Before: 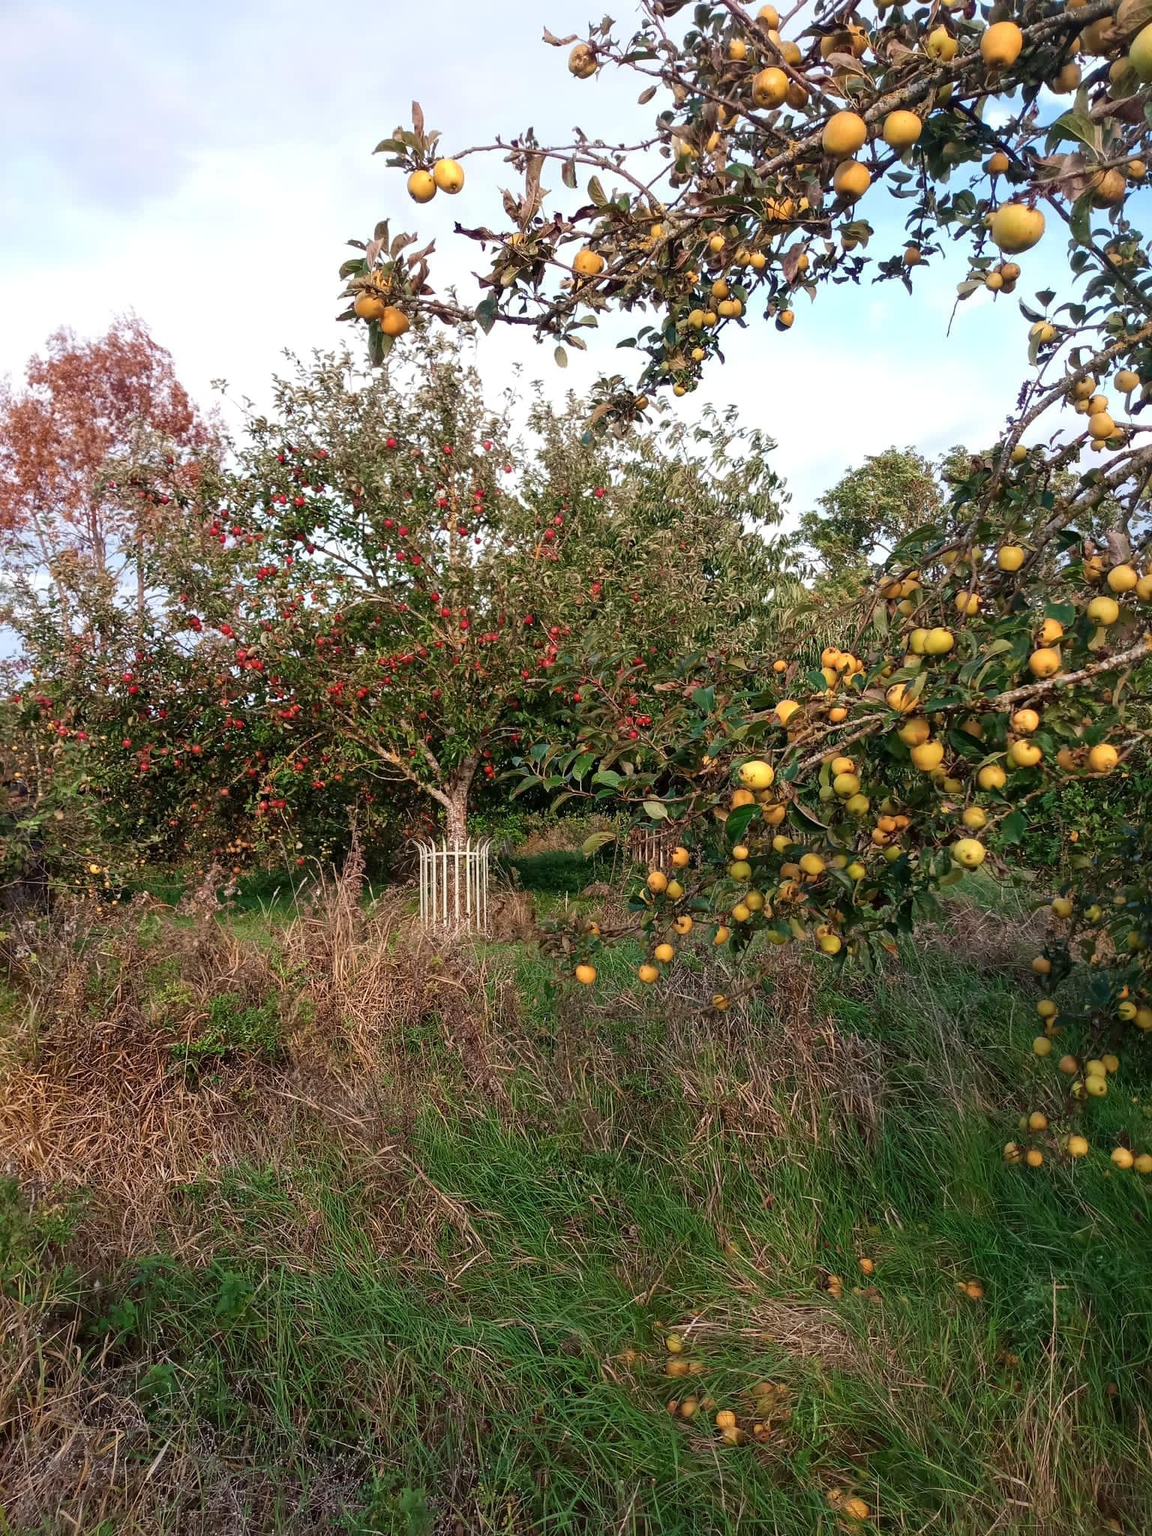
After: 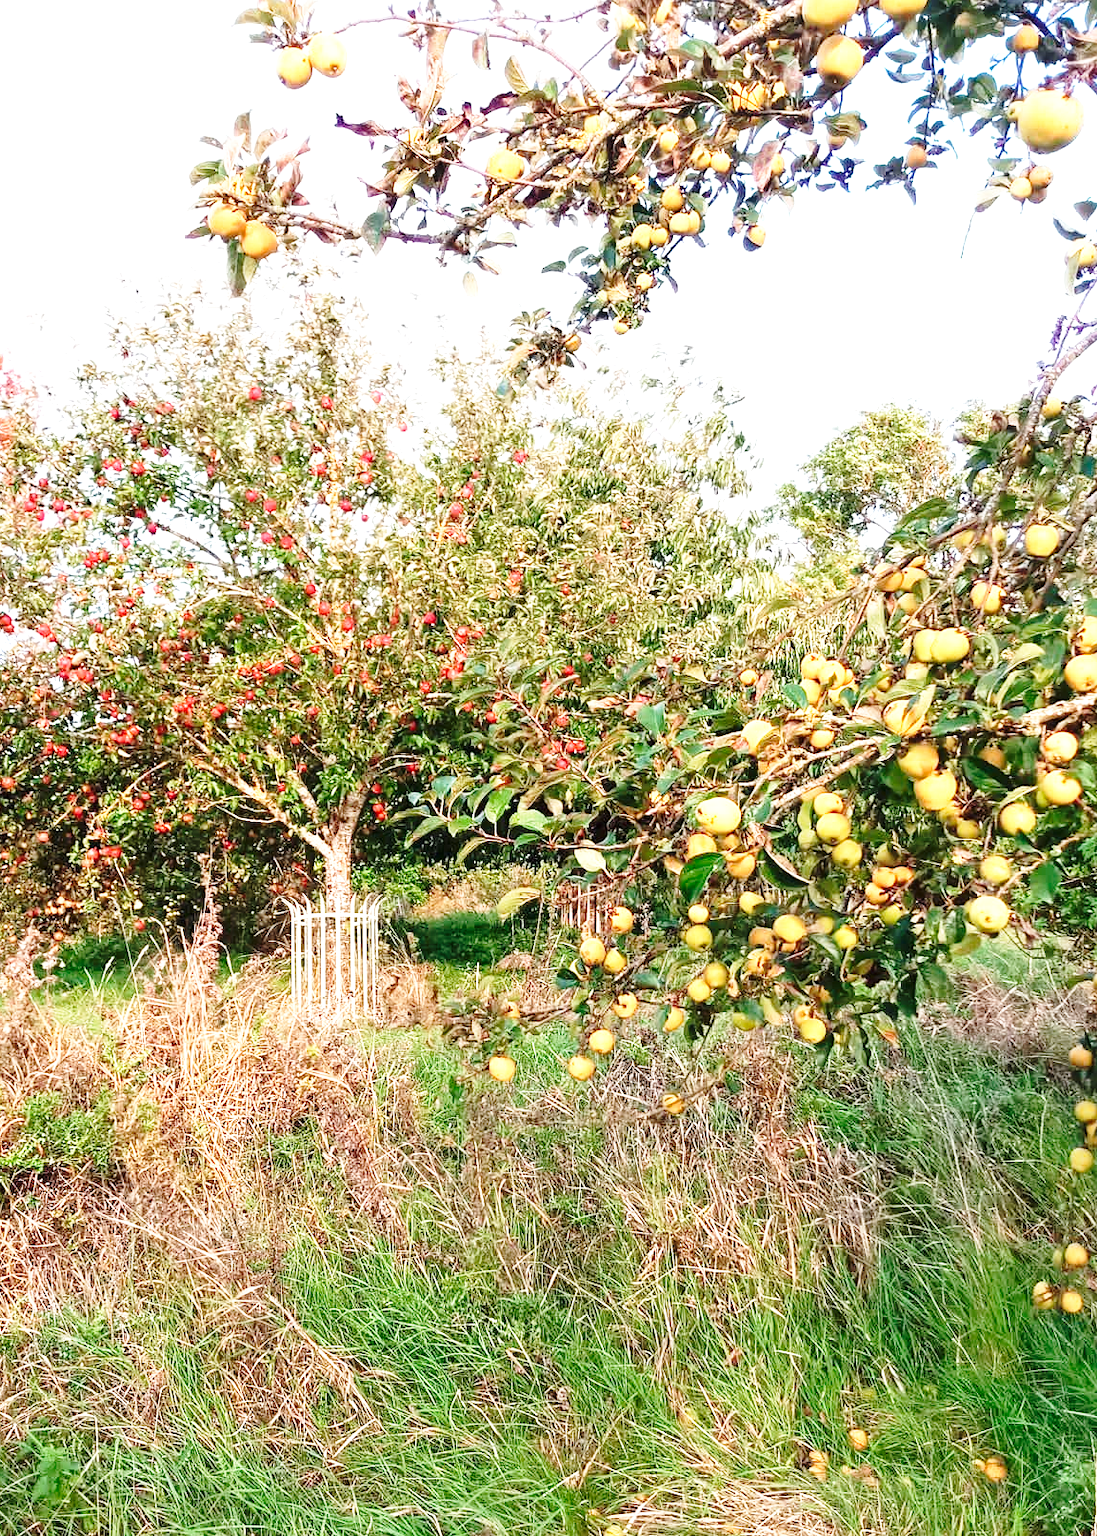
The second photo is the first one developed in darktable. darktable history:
crop: left 16.594%, top 8.688%, right 8.359%, bottom 12.528%
base curve: curves: ch0 [(0, 0) (0.028, 0.03) (0.121, 0.232) (0.46, 0.748) (0.859, 0.968) (1, 1)], preserve colors none
exposure: black level correction 0, exposure 1.372 EV, compensate highlight preservation false
